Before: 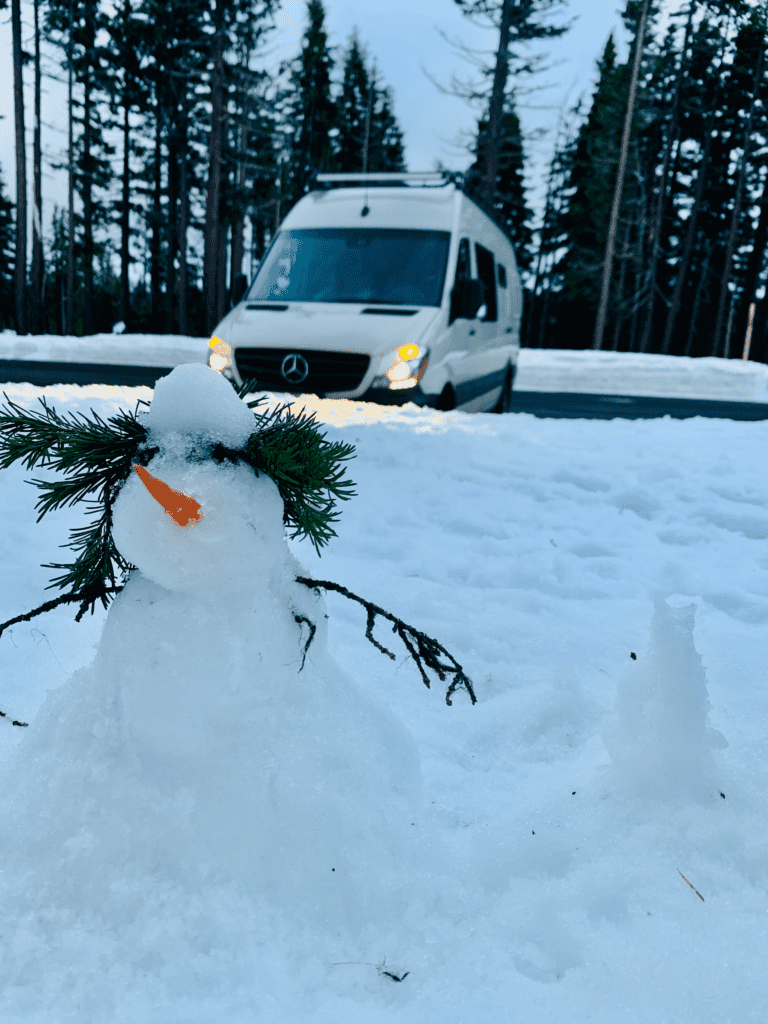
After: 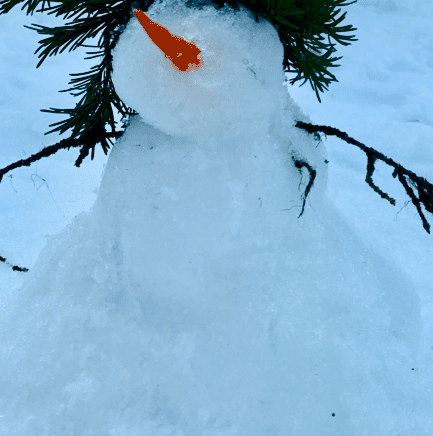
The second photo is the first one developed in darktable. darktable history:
crop: top 44.483%, right 43.593%, bottom 12.892%
contrast brightness saturation: contrast 0.19, brightness -0.11, saturation 0.21
